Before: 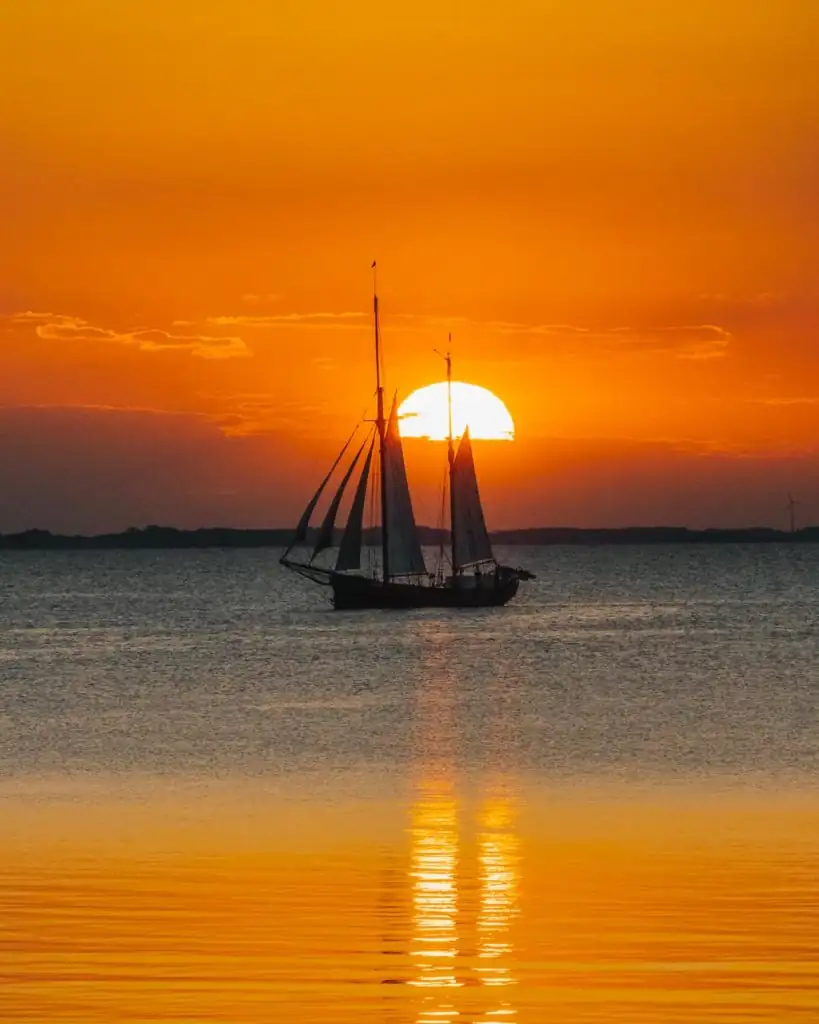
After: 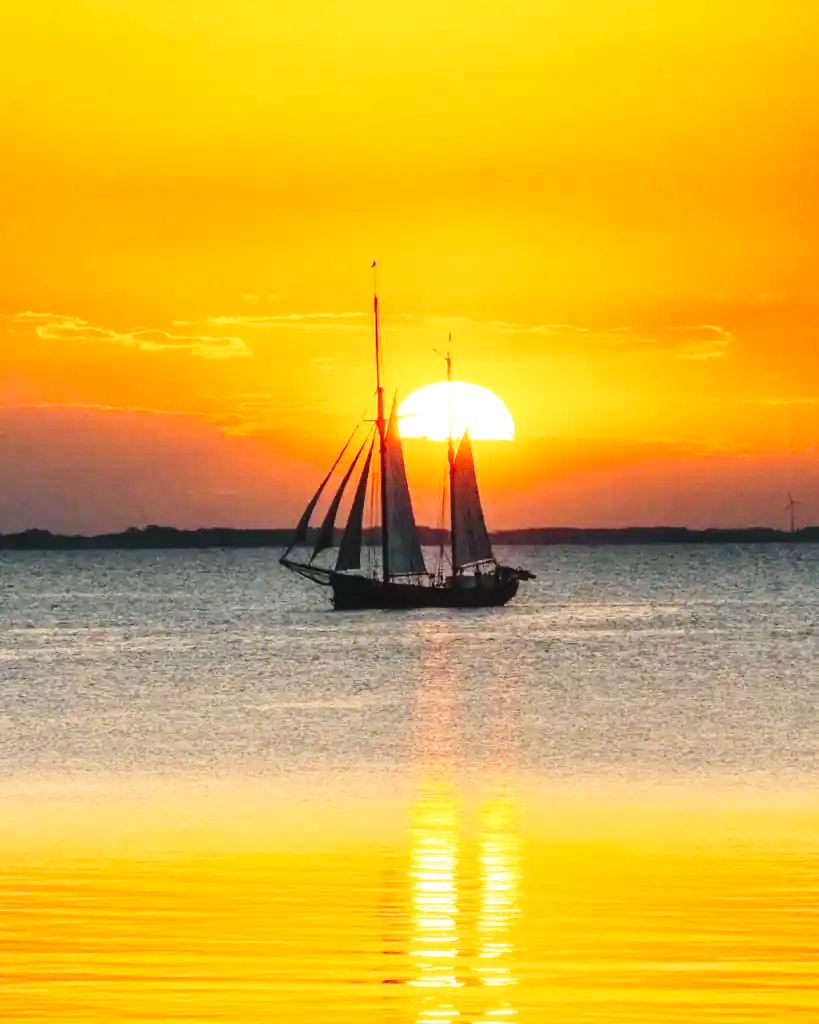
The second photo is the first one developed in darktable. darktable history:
base curve: curves: ch0 [(0, 0) (0.028, 0.03) (0.121, 0.232) (0.46, 0.748) (0.859, 0.968) (1, 1)], preserve colors none
exposure: exposure 0.726 EV, compensate exposure bias true, compensate highlight preservation false
